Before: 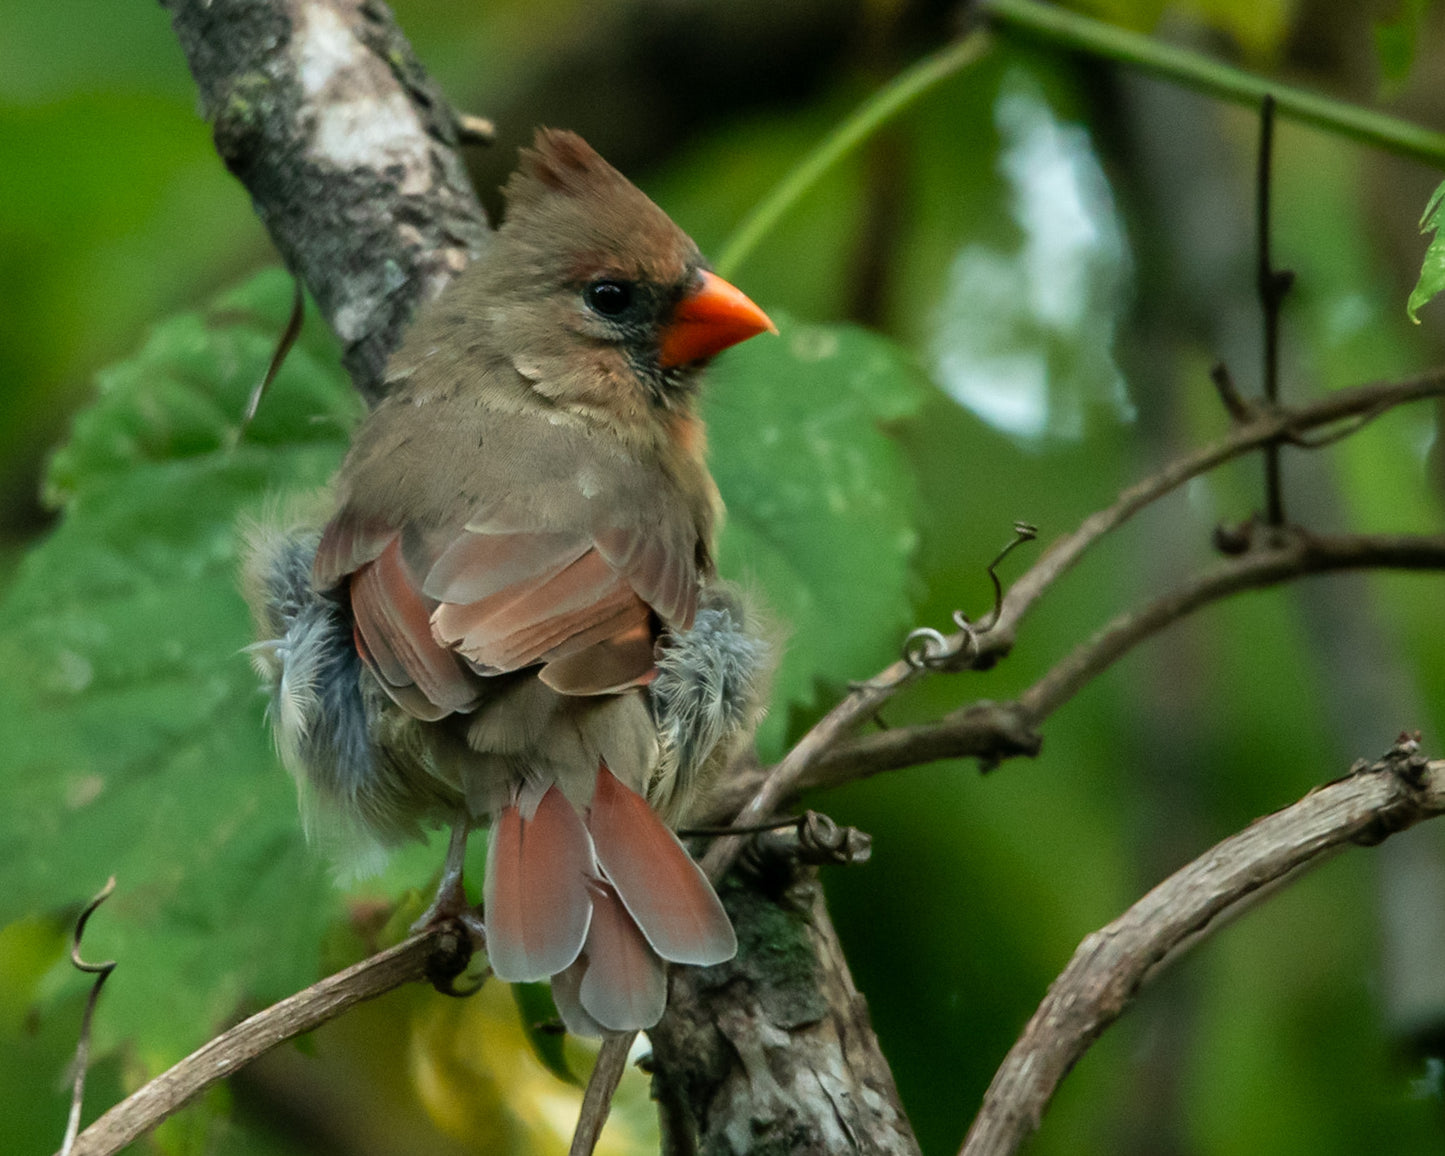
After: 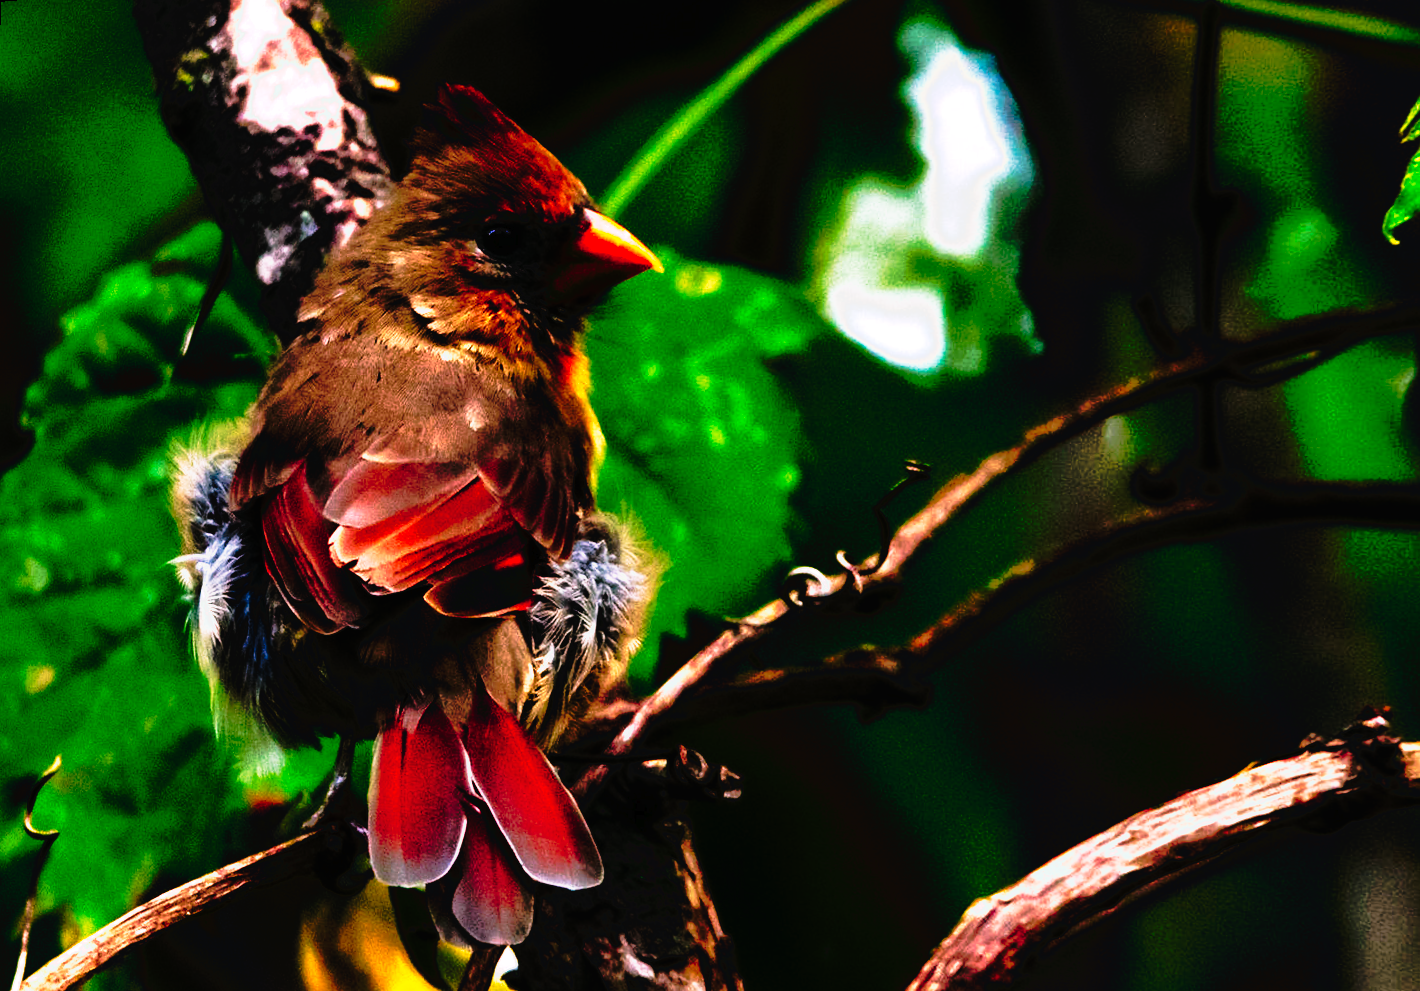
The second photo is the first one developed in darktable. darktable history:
white balance: red 1.188, blue 1.11
tone curve: curves: ch0 [(0, 0) (0.003, 0.005) (0.011, 0.005) (0.025, 0.006) (0.044, 0.008) (0.069, 0.01) (0.1, 0.012) (0.136, 0.015) (0.177, 0.019) (0.224, 0.017) (0.277, 0.015) (0.335, 0.018) (0.399, 0.043) (0.468, 0.118) (0.543, 0.349) (0.623, 0.591) (0.709, 0.88) (0.801, 0.983) (0.898, 0.973) (1, 1)], preserve colors none
rotate and perspective: rotation 1.69°, lens shift (vertical) -0.023, lens shift (horizontal) -0.291, crop left 0.025, crop right 0.988, crop top 0.092, crop bottom 0.842
shadows and highlights: on, module defaults
tone equalizer: -8 EV -0.417 EV, -7 EV -0.389 EV, -6 EV -0.333 EV, -5 EV -0.222 EV, -3 EV 0.222 EV, -2 EV 0.333 EV, -1 EV 0.389 EV, +0 EV 0.417 EV, edges refinement/feathering 500, mask exposure compensation -1.57 EV, preserve details no
